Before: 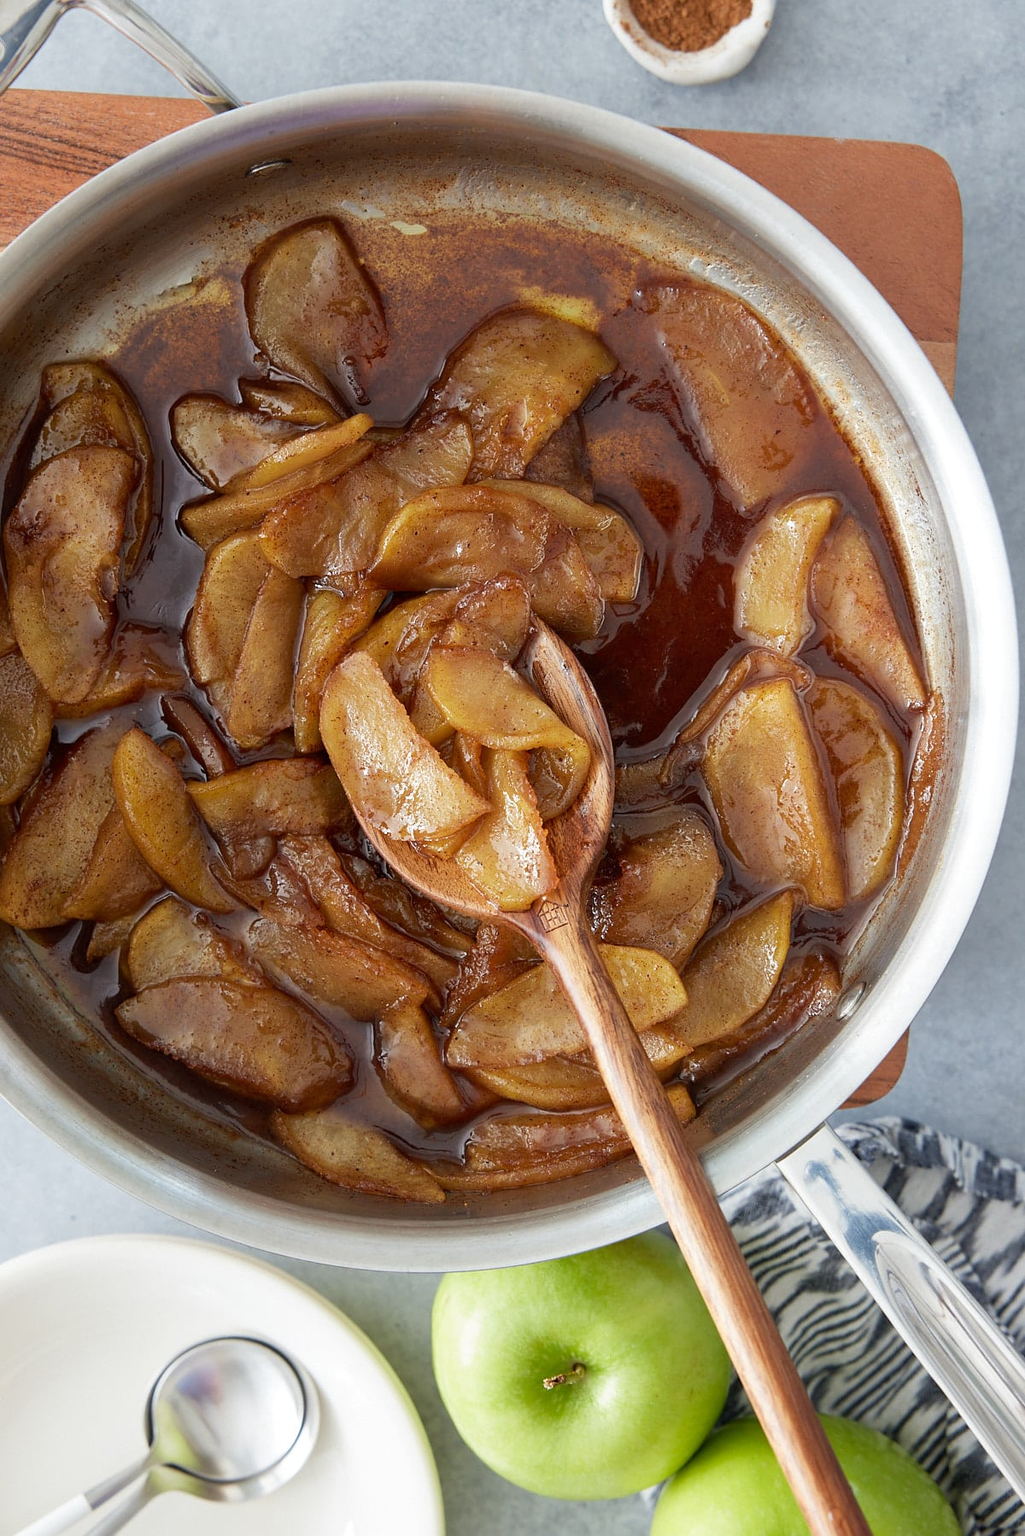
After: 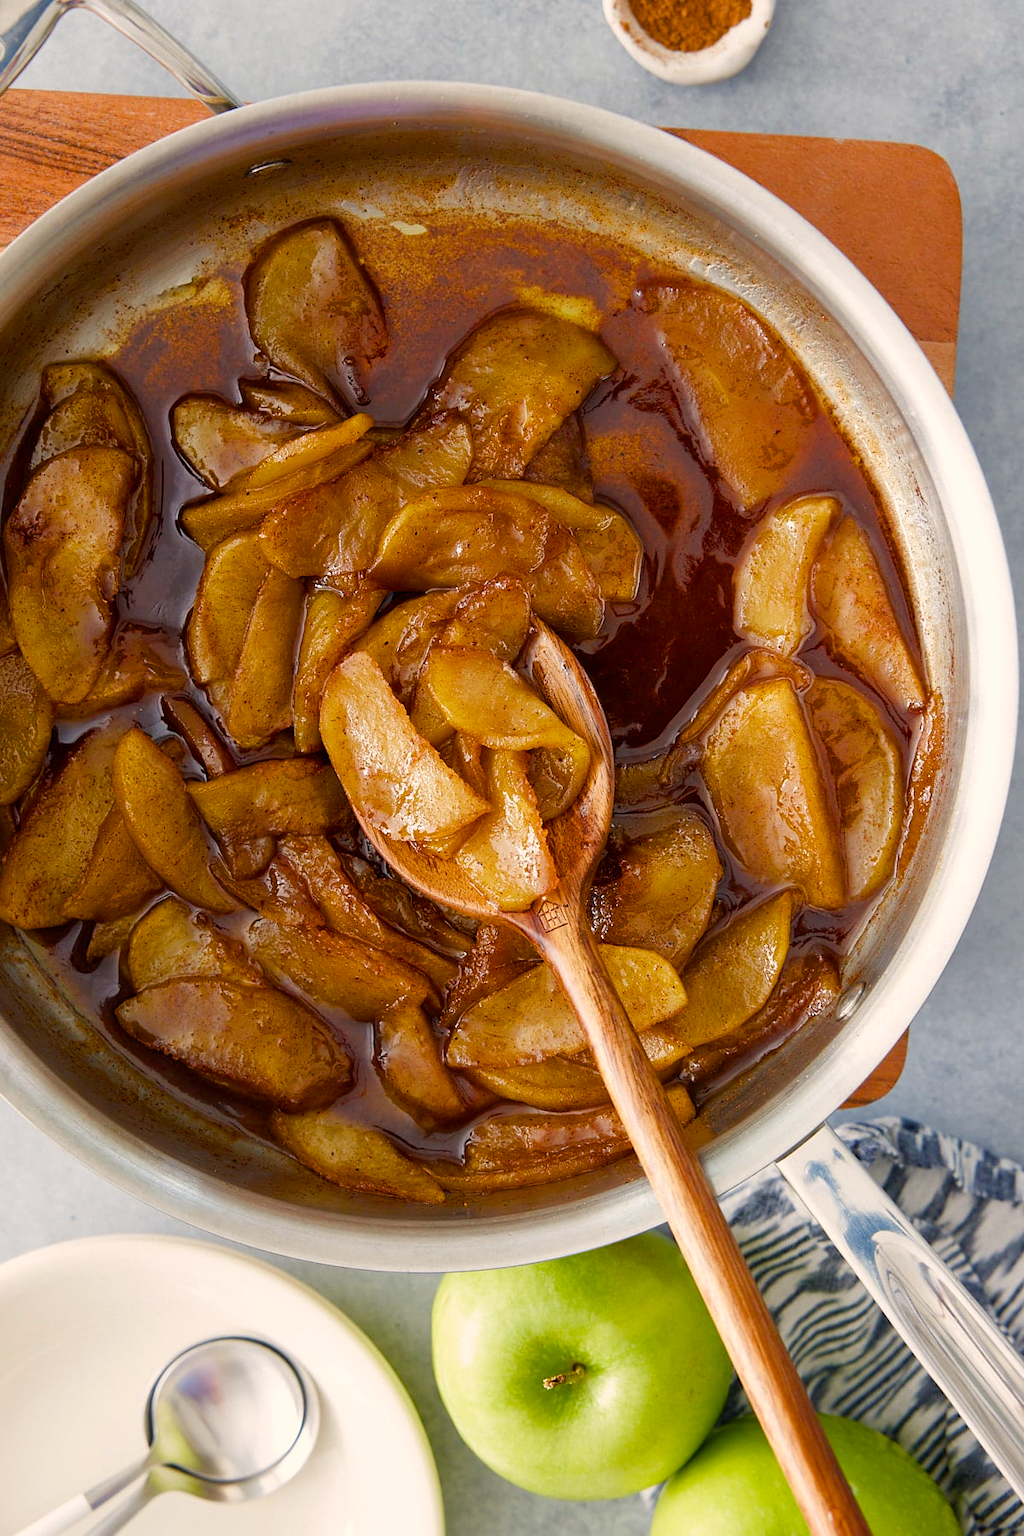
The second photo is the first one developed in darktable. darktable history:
color balance rgb: highlights gain › chroma 2.935%, highlights gain › hue 61.65°, white fulcrum 1.01 EV, perceptual saturation grading › global saturation 24.402%, perceptual saturation grading › highlights -23.657%, perceptual saturation grading › mid-tones 24.32%, perceptual saturation grading › shadows 40.036%, global vibrance 20%
